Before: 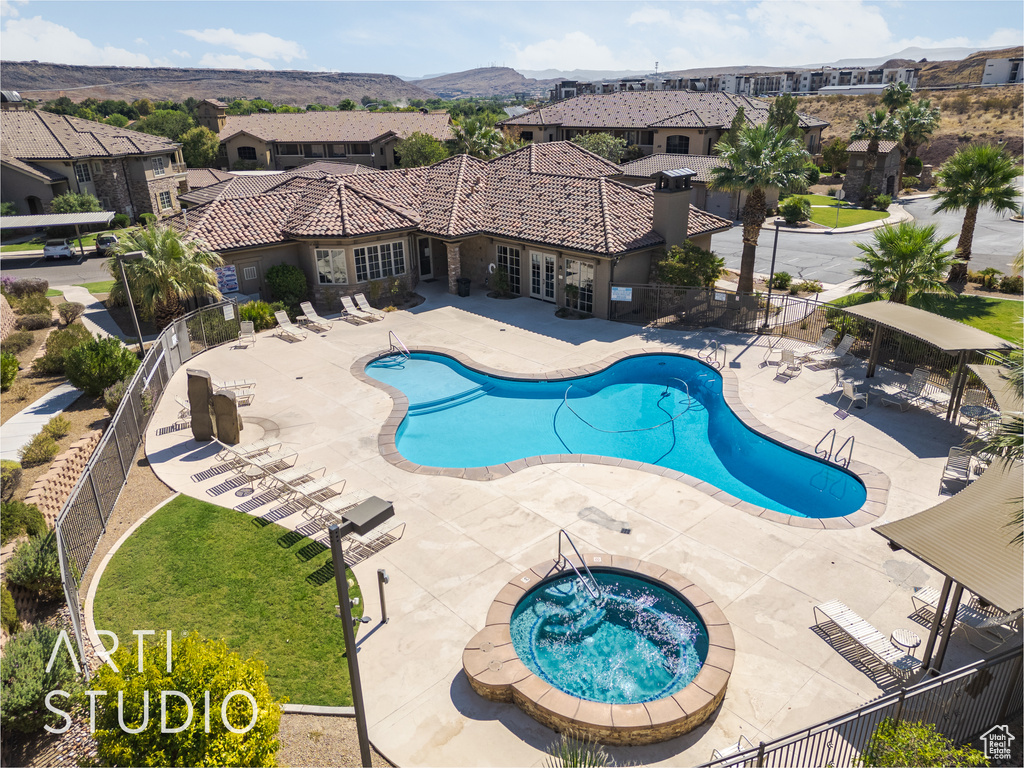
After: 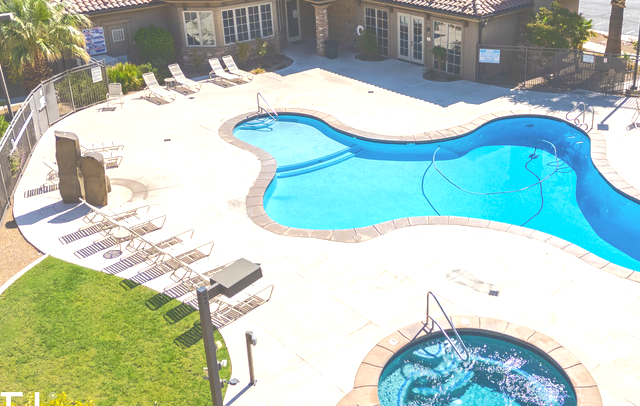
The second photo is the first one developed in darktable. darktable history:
tone curve: curves: ch0 [(0, 0) (0.003, 0.346) (0.011, 0.346) (0.025, 0.346) (0.044, 0.35) (0.069, 0.354) (0.1, 0.361) (0.136, 0.368) (0.177, 0.381) (0.224, 0.395) (0.277, 0.421) (0.335, 0.458) (0.399, 0.502) (0.468, 0.556) (0.543, 0.617) (0.623, 0.685) (0.709, 0.748) (0.801, 0.814) (0.898, 0.865) (1, 1)], color space Lab, independent channels, preserve colors none
crop: left 12.928%, top 31.028%, right 24.496%, bottom 15.996%
exposure: black level correction 0, exposure 0.694 EV, compensate highlight preservation false
